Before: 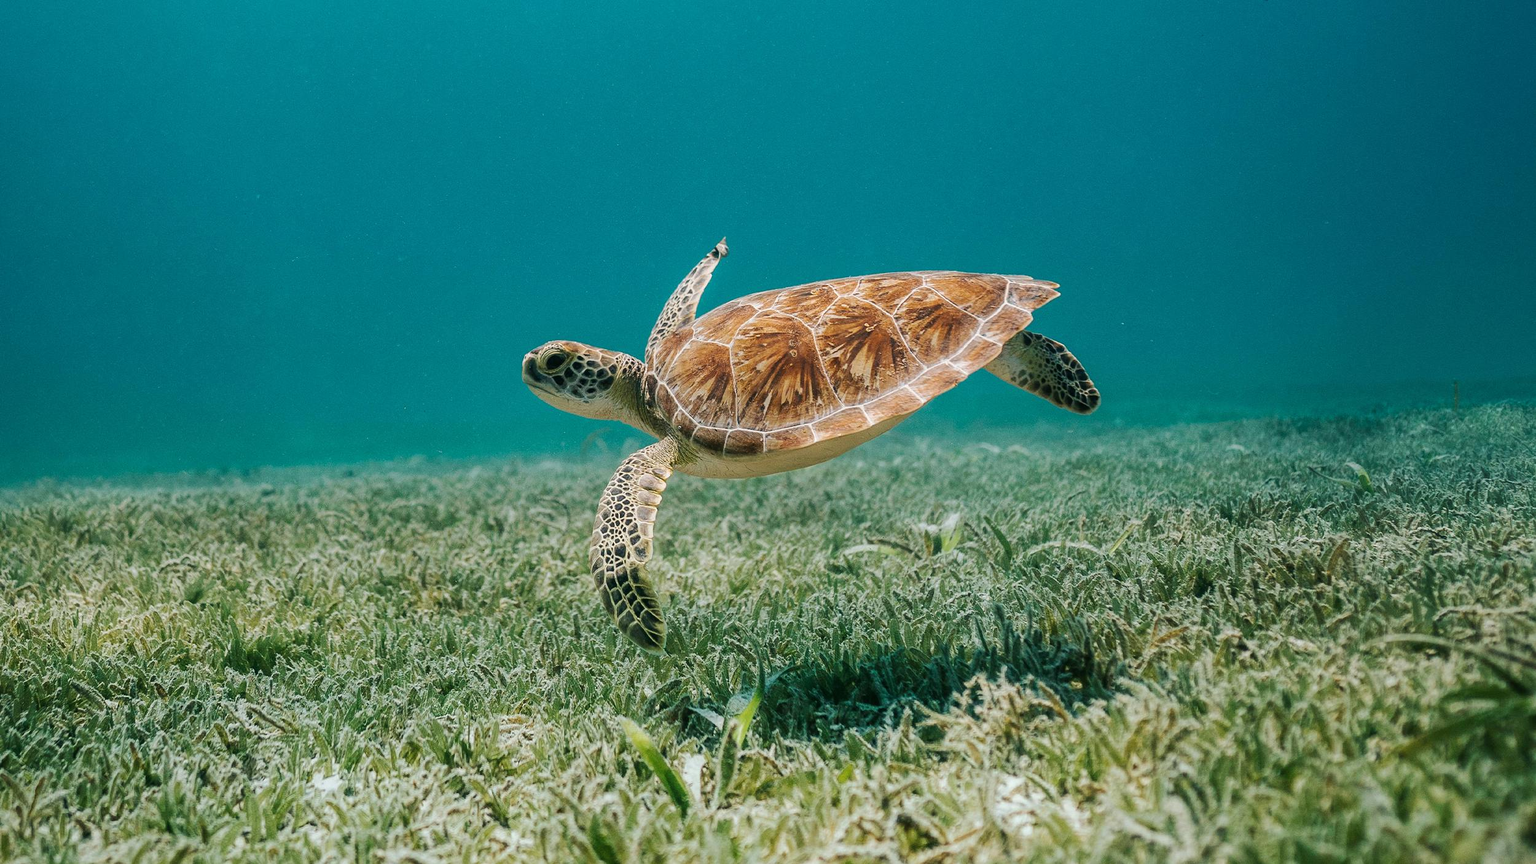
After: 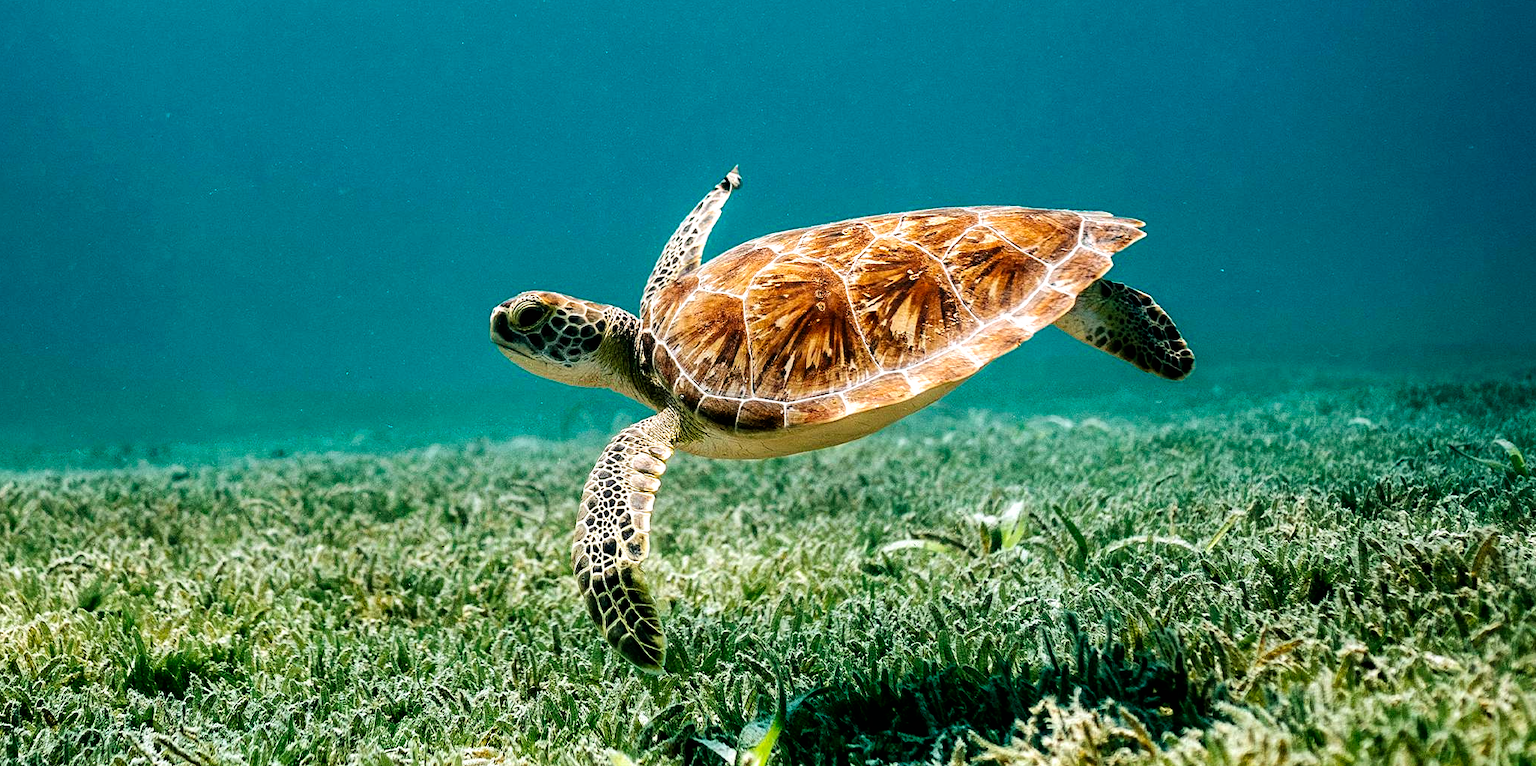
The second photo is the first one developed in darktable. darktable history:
filmic rgb: black relative exposure -8.2 EV, white relative exposure 2.2 EV, threshold 3 EV, hardness 7.11, latitude 85.74%, contrast 1.696, highlights saturation mix -4%, shadows ↔ highlights balance -2.69%, preserve chrominance no, color science v5 (2021), contrast in shadows safe, contrast in highlights safe, enable highlight reconstruction true
crop: left 7.856%, top 11.836%, right 10.12%, bottom 15.387%
